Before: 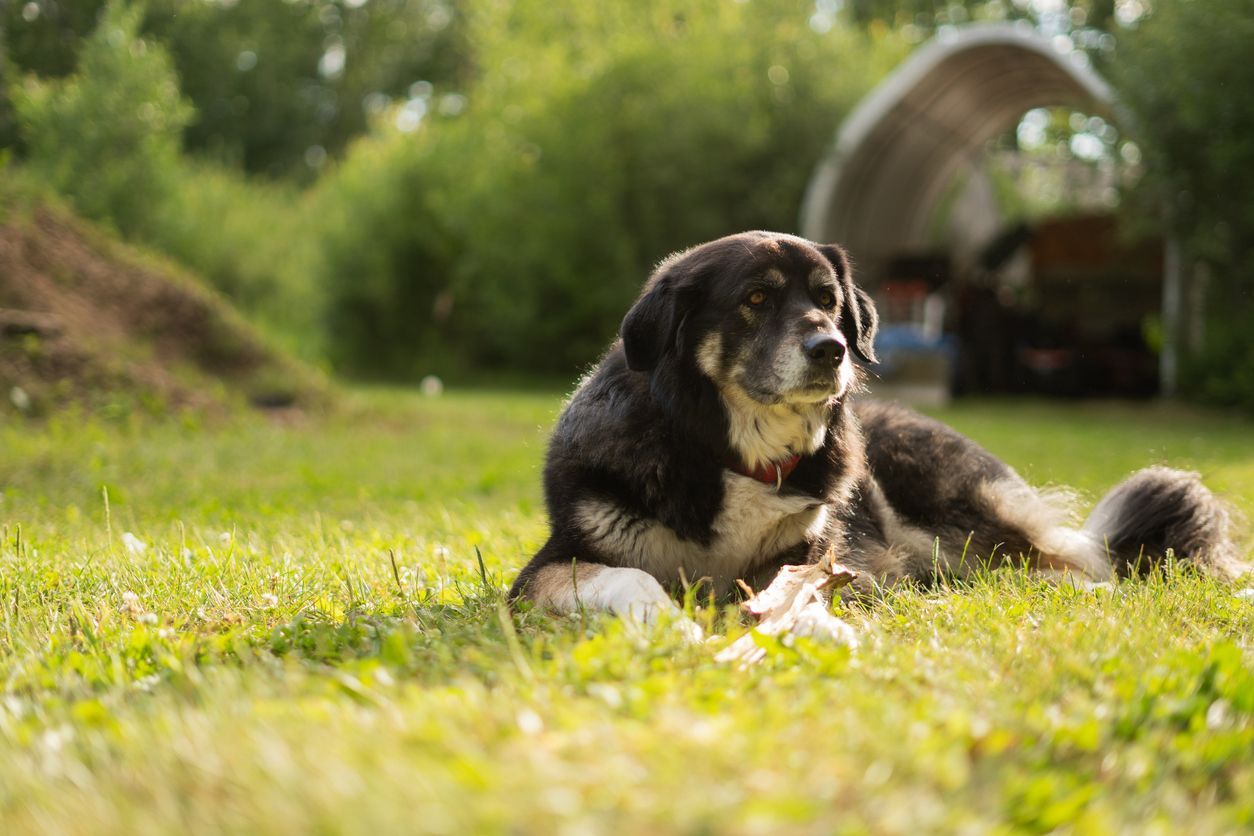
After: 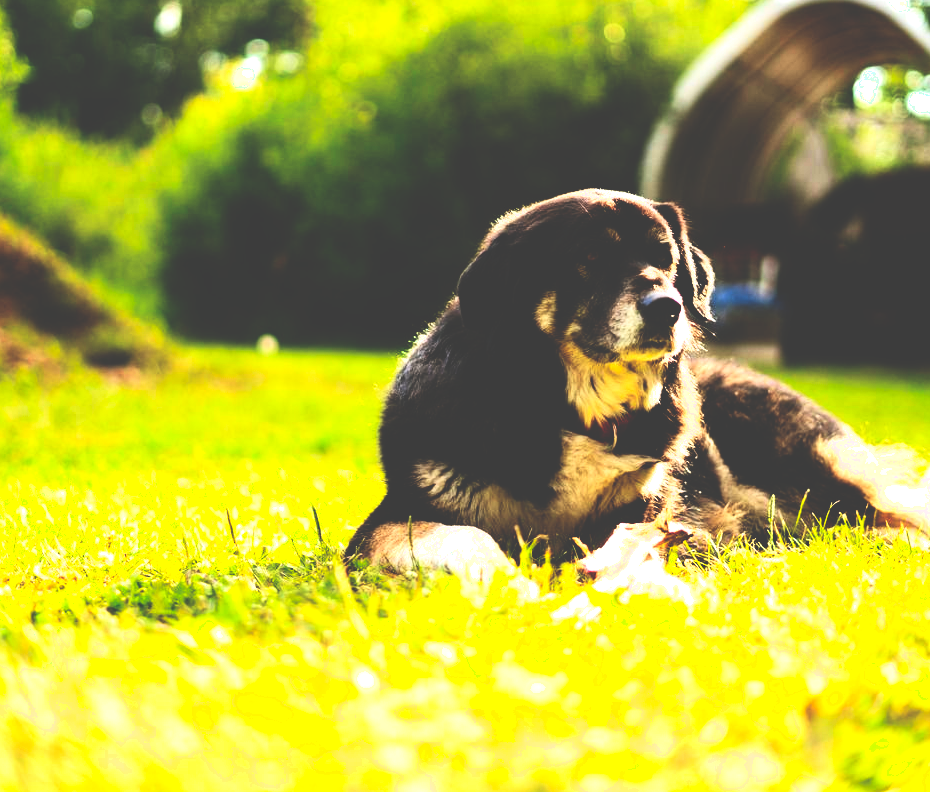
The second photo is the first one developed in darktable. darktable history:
contrast brightness saturation: contrast 0.2, brightness 0.15, saturation 0.14
exposure: exposure 0.74 EV, compensate highlight preservation false
base curve: curves: ch0 [(0, 0.036) (0.083, 0.04) (0.804, 1)], preserve colors none
crop and rotate: left 13.15%, top 5.251%, right 12.609%
